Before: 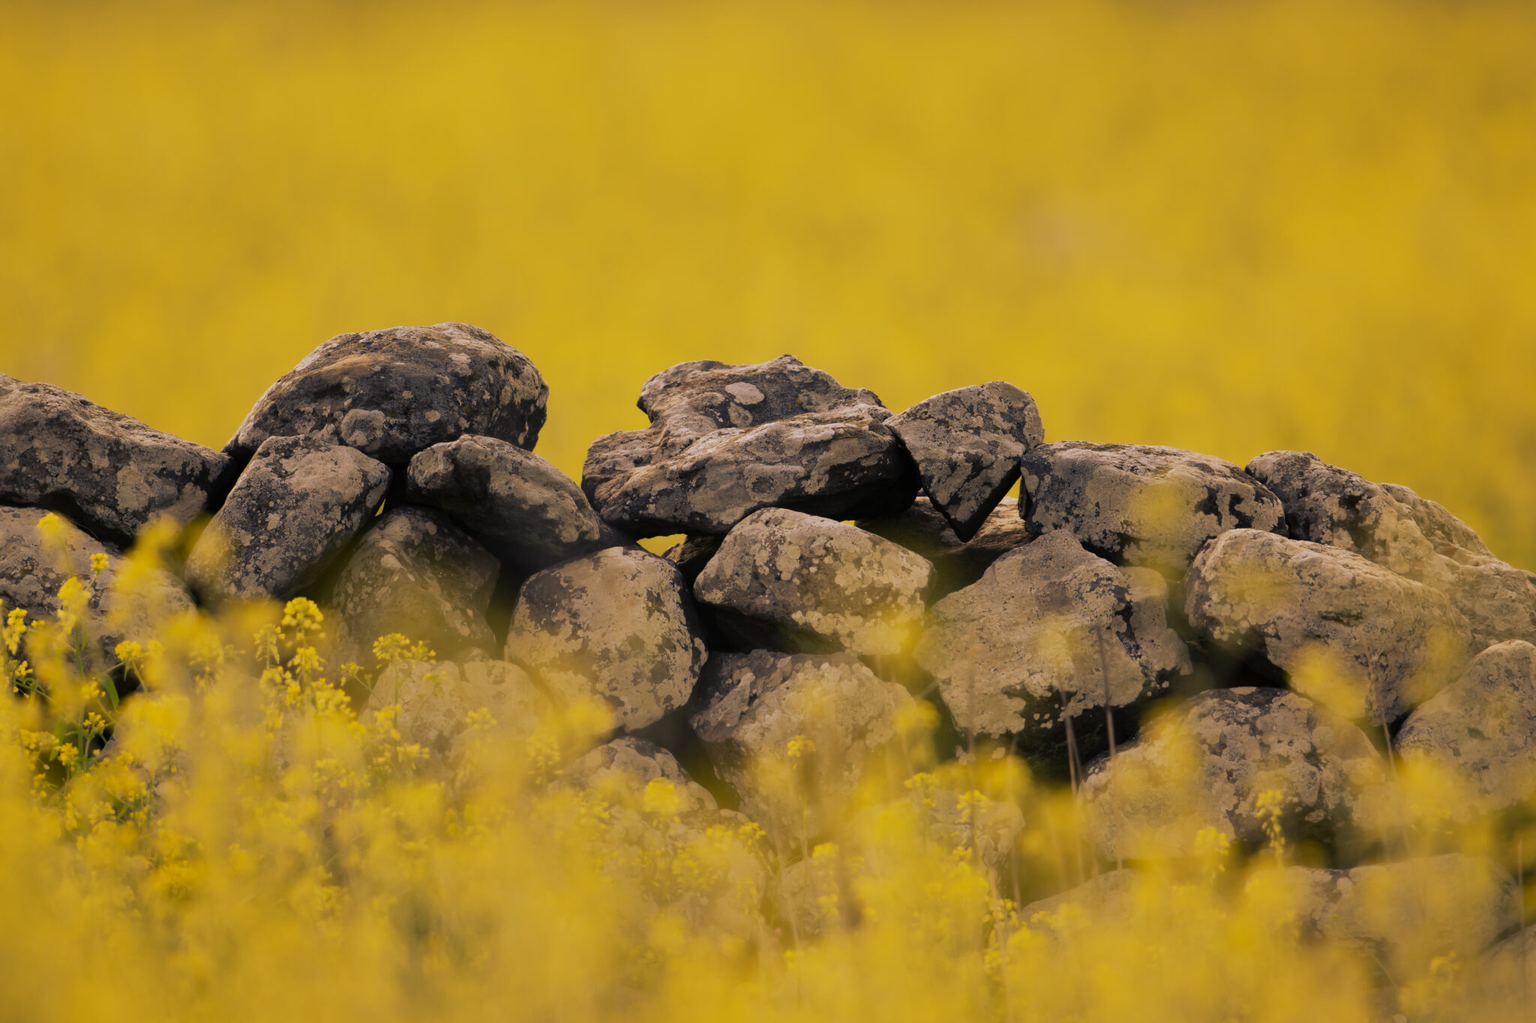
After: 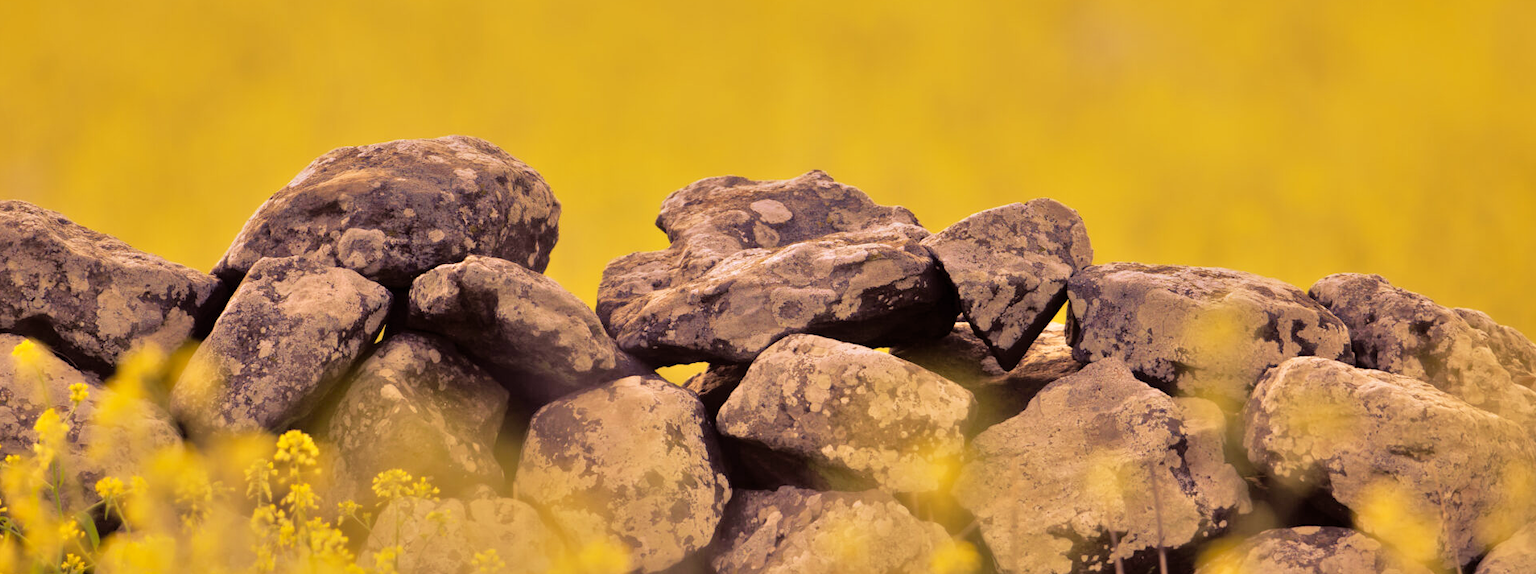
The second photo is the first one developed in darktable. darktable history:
tone equalizer: -7 EV 0.15 EV, -6 EV 0.6 EV, -5 EV 1.15 EV, -4 EV 1.33 EV, -3 EV 1.15 EV, -2 EV 0.6 EV, -1 EV 0.15 EV, mask exposure compensation -0.5 EV
rgb levels: mode RGB, independent channels, levels [[0, 0.474, 1], [0, 0.5, 1], [0, 0.5, 1]]
crop: left 1.744%, top 19.225%, right 5.069%, bottom 28.357%
velvia: on, module defaults
